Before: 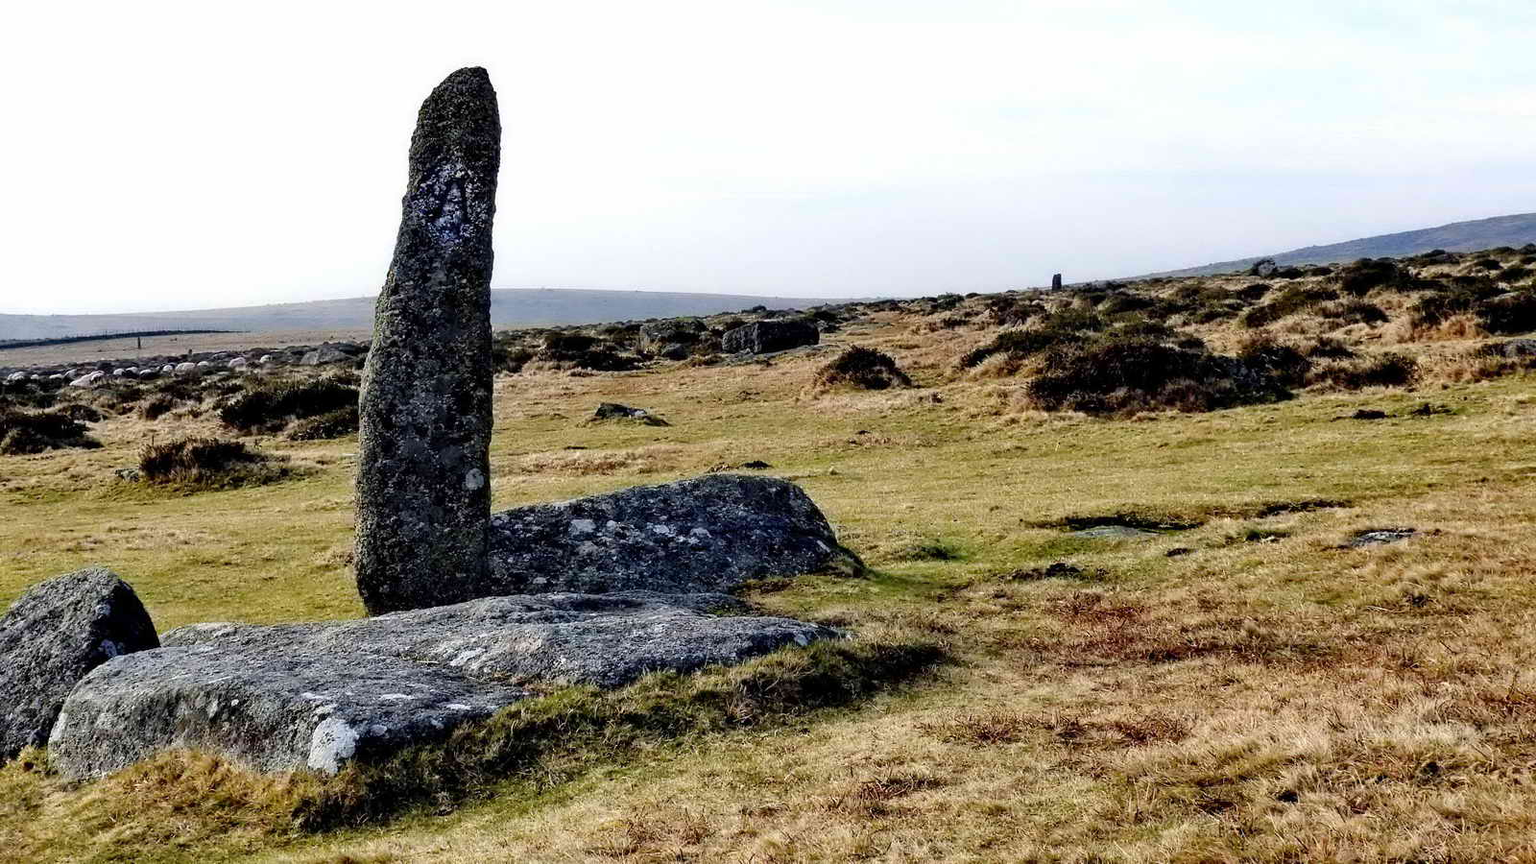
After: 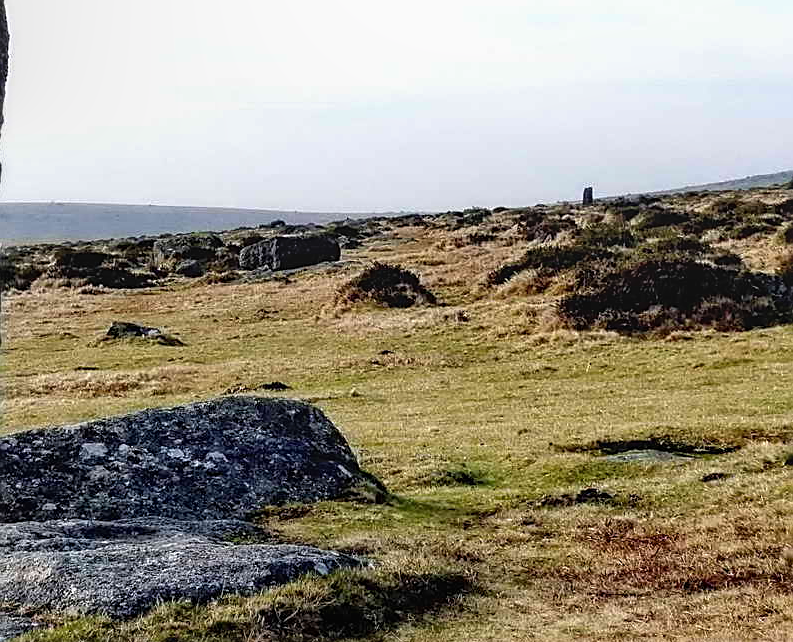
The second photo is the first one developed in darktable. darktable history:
crop: left 32.075%, top 10.976%, right 18.355%, bottom 17.596%
sharpen: amount 0.55
local contrast: detail 110%
